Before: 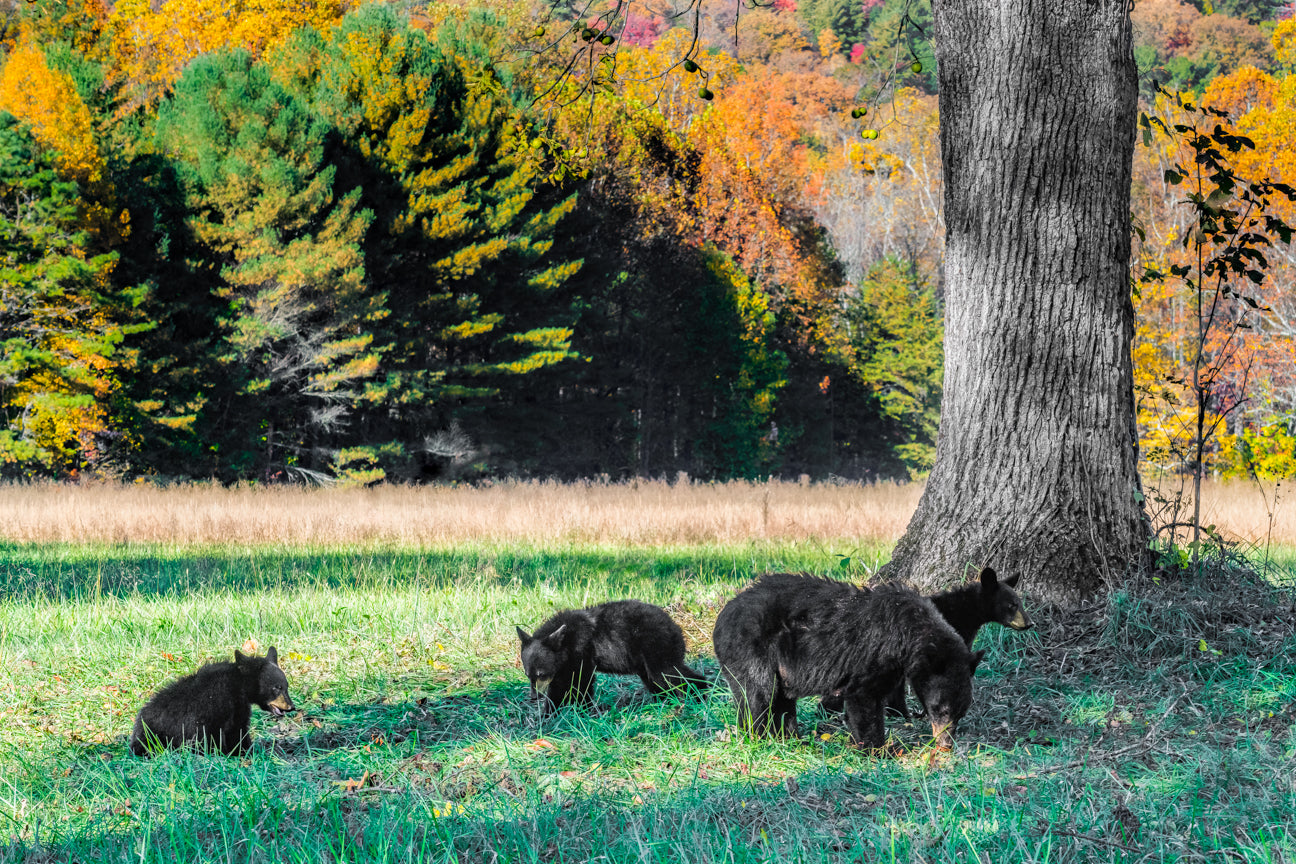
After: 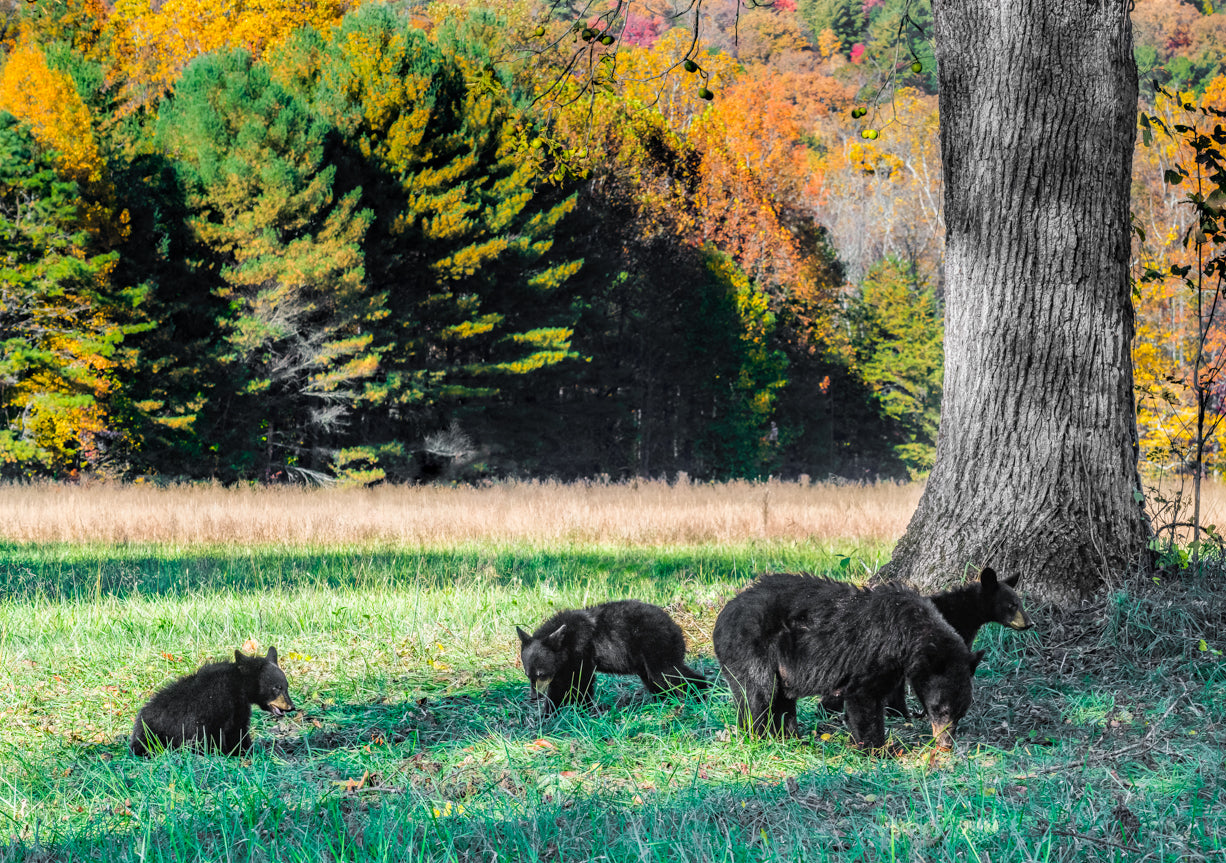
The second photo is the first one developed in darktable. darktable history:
crop and rotate: left 0%, right 5.384%
